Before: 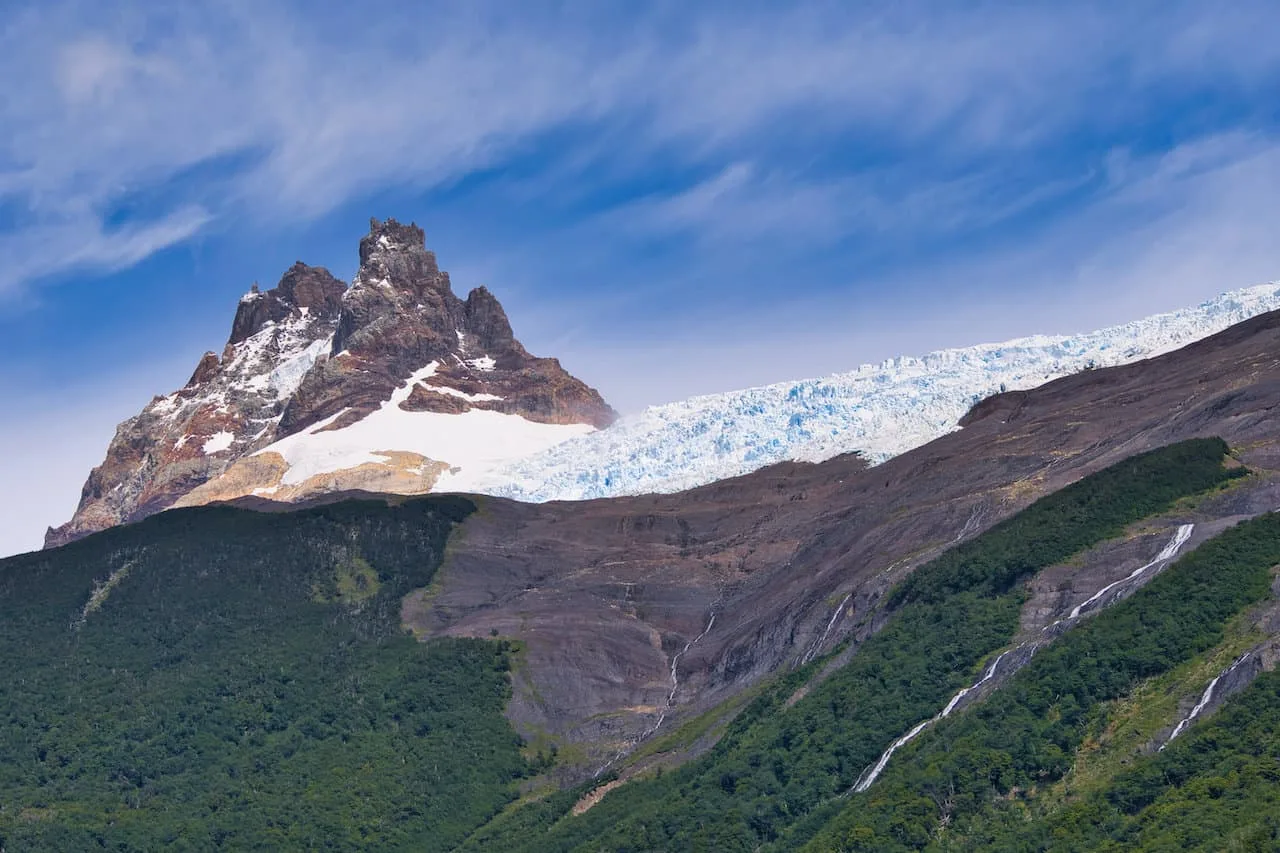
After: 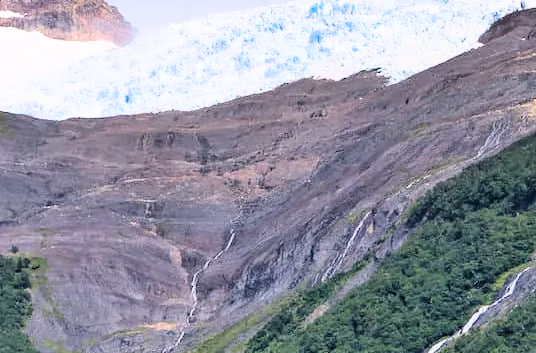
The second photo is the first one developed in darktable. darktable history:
exposure: black level correction 0, exposure 1.277 EV, compensate exposure bias true, compensate highlight preservation false
filmic rgb: black relative exposure -7.96 EV, white relative exposure 4.03 EV, hardness 4.12, contrast 1.375, color science v6 (2022)
crop: left 37.509%, top 44.979%, right 20.563%, bottom 13.554%
